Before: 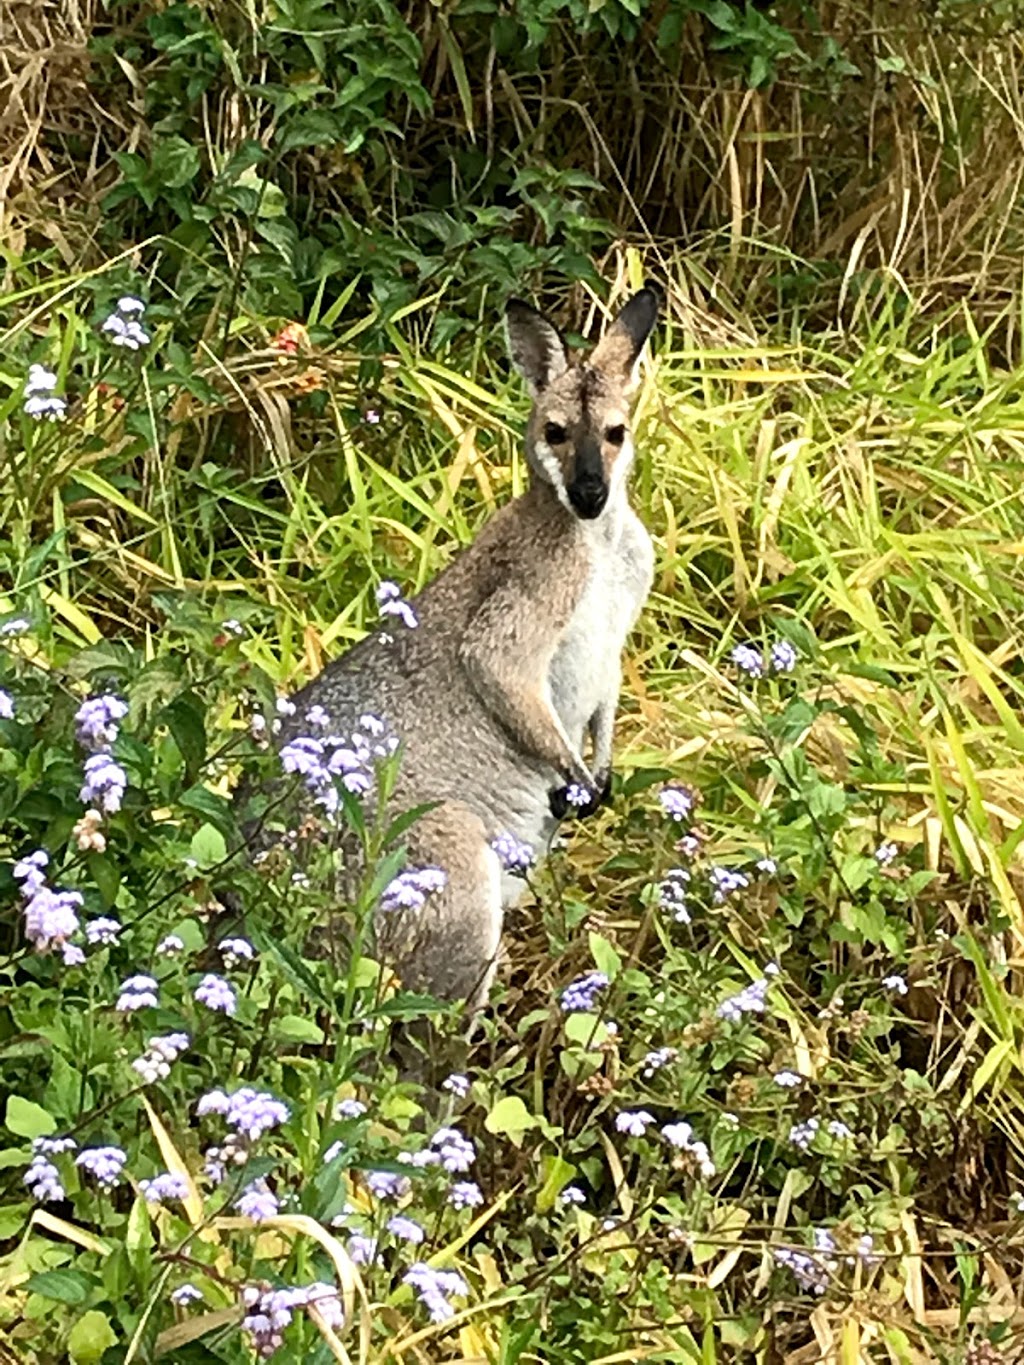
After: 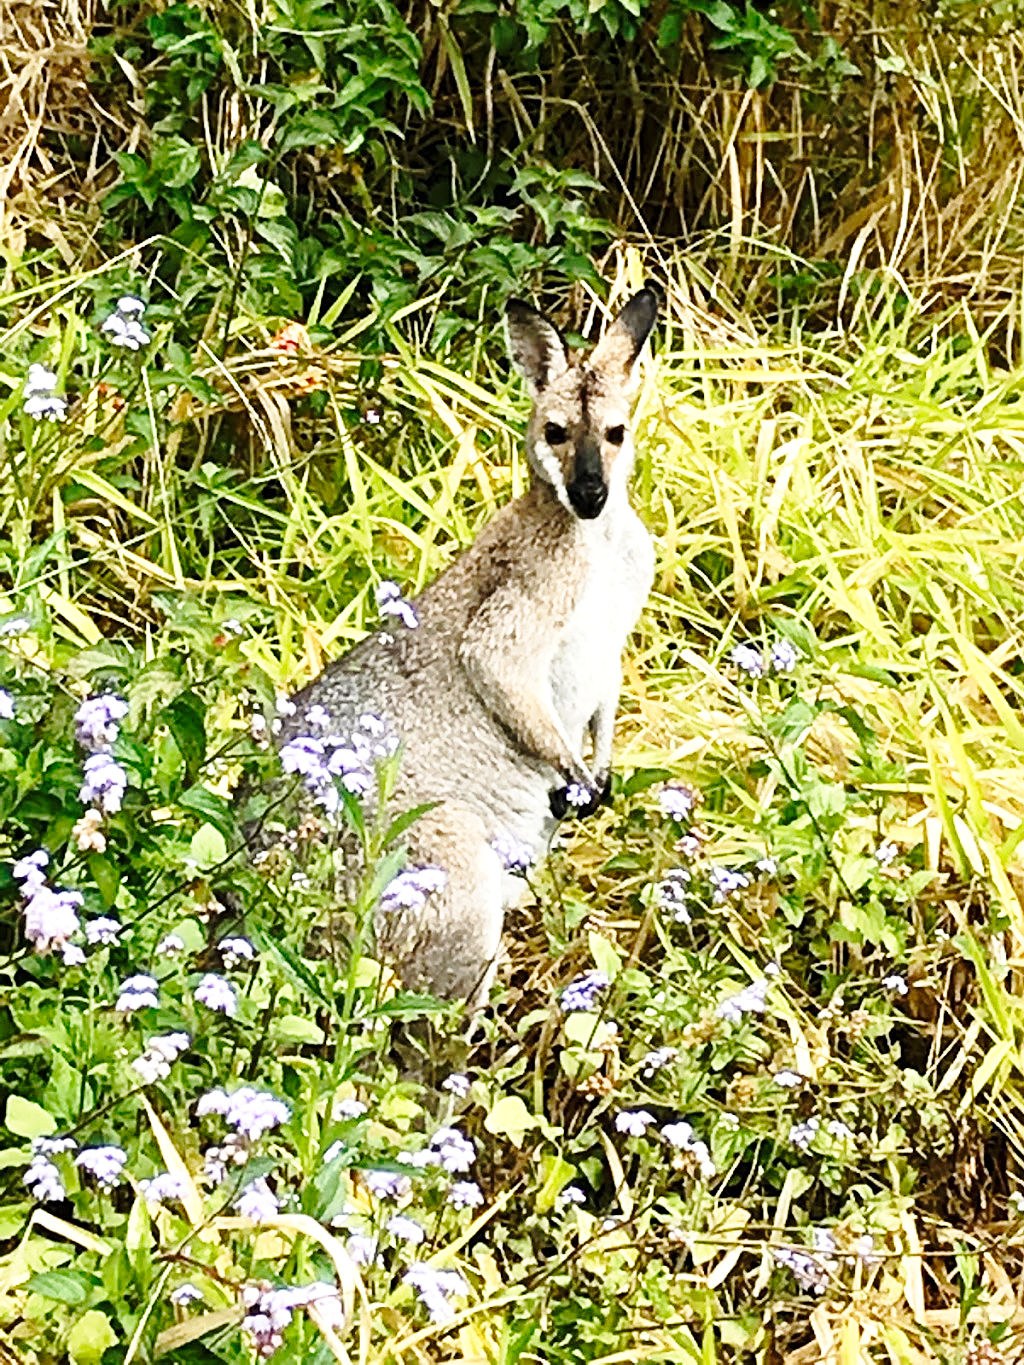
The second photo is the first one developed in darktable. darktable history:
sharpen: amount 0.205
base curve: curves: ch0 [(0, 0) (0.032, 0.037) (0.105, 0.228) (0.435, 0.76) (0.856, 0.983) (1, 1)], preserve colors none
